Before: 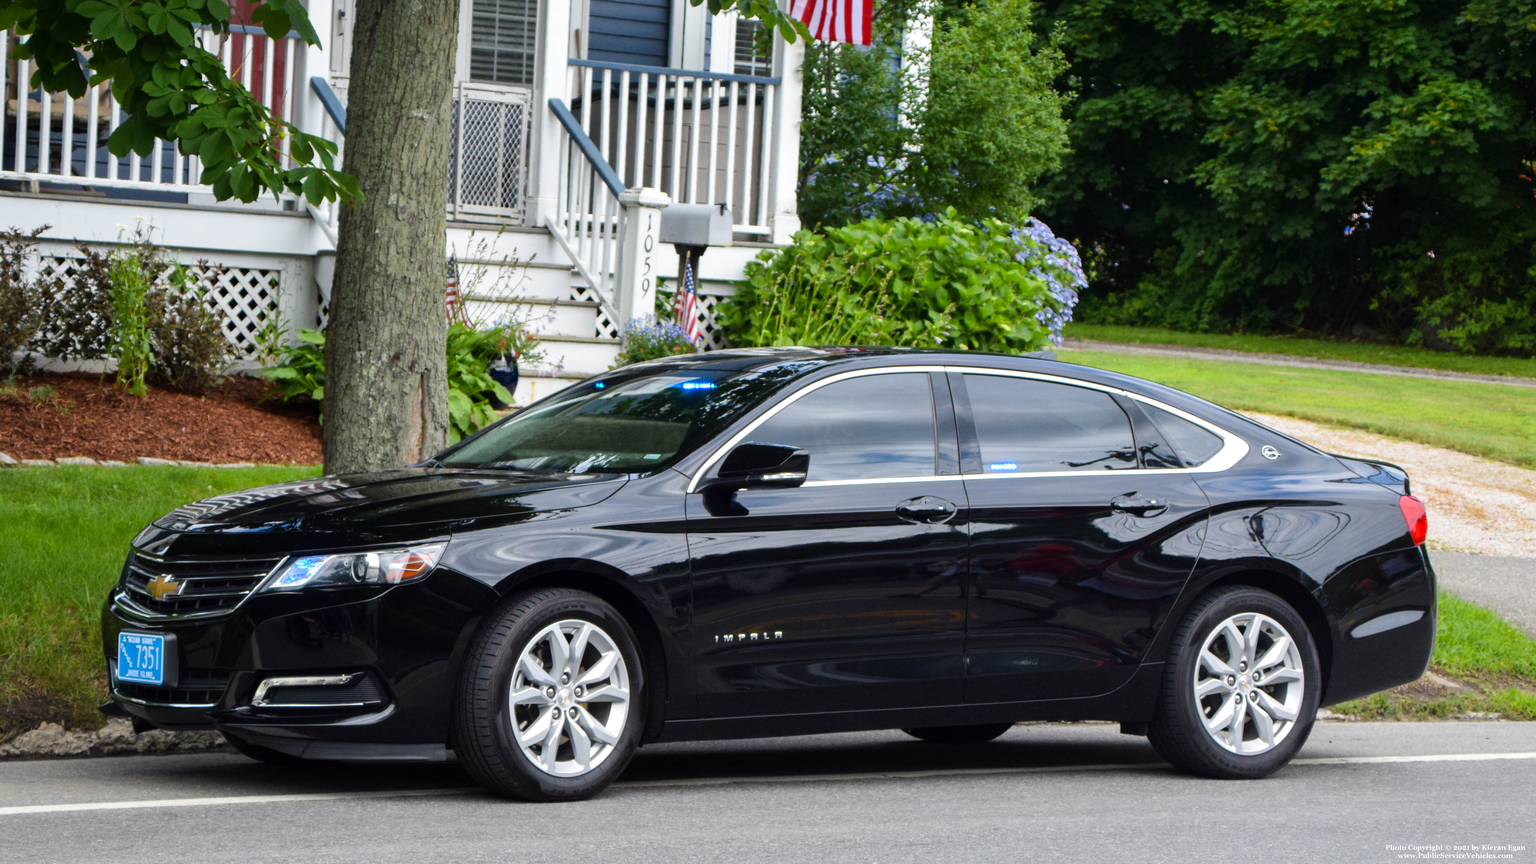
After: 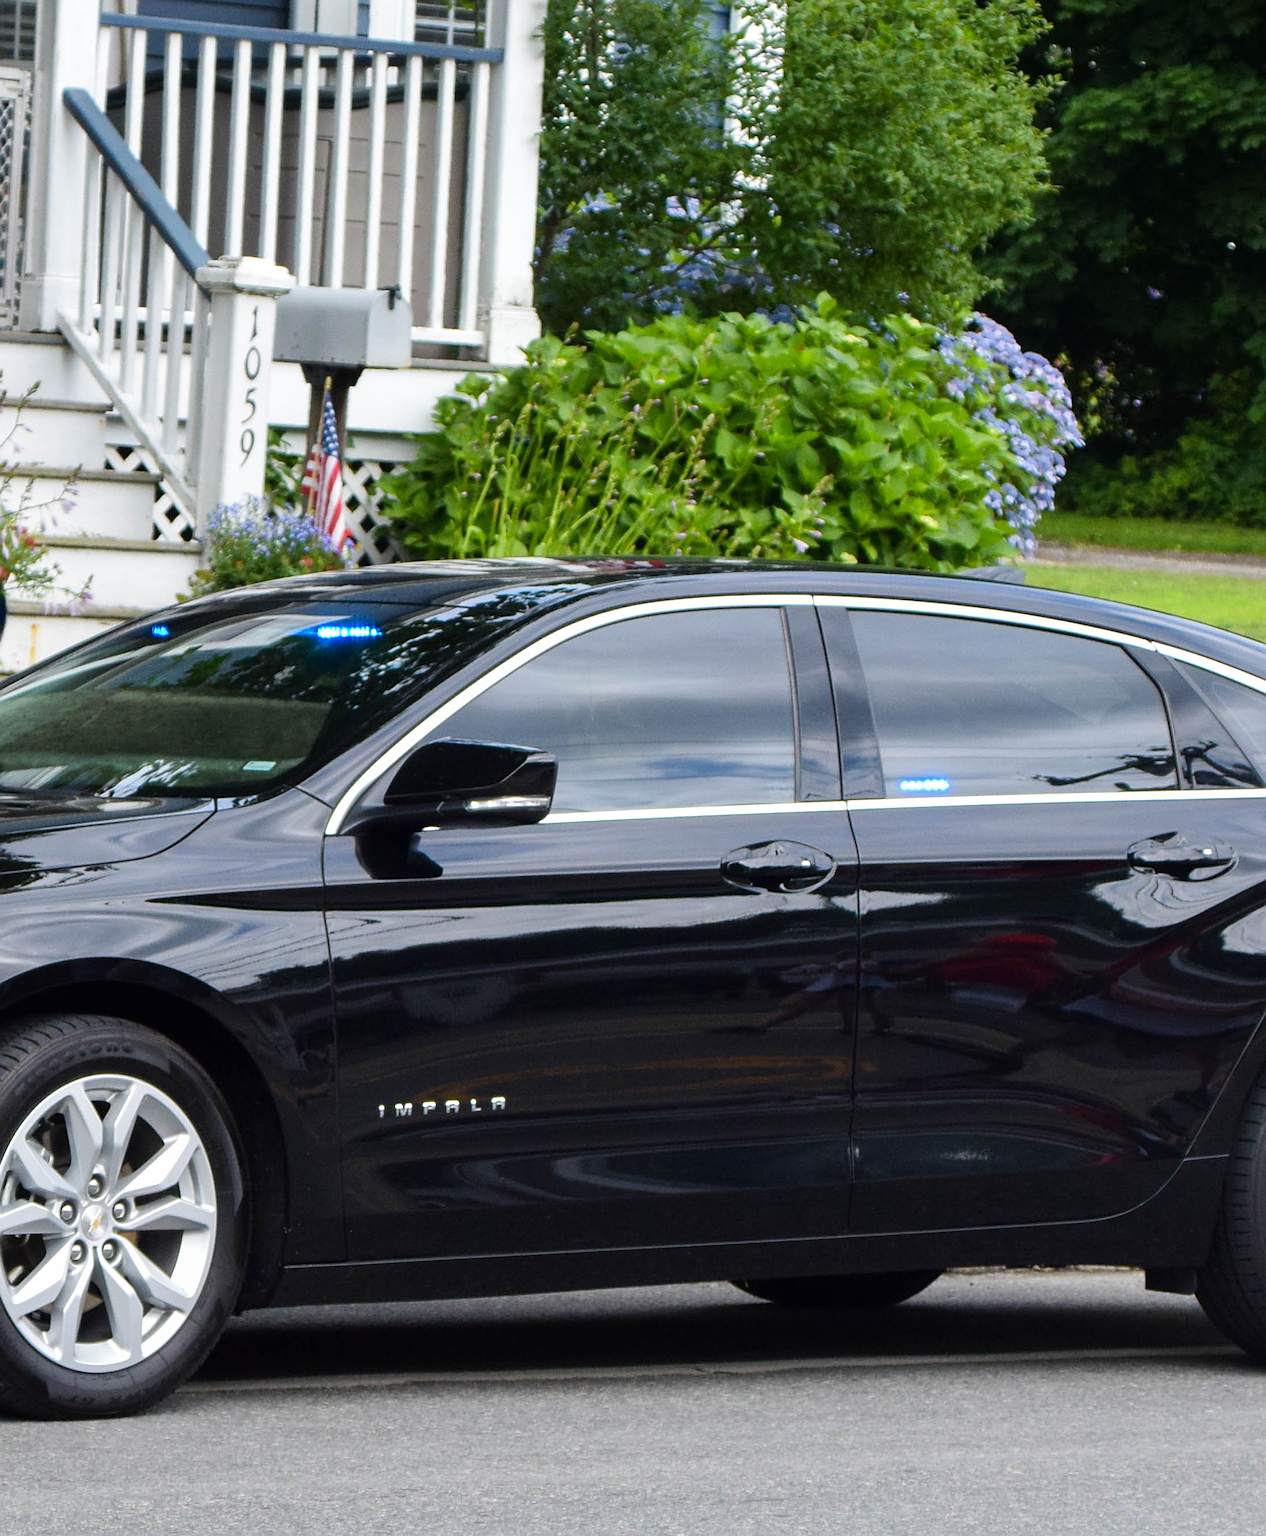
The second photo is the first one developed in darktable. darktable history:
sharpen: on, module defaults
crop: left 33.551%, top 6.025%, right 22.848%
